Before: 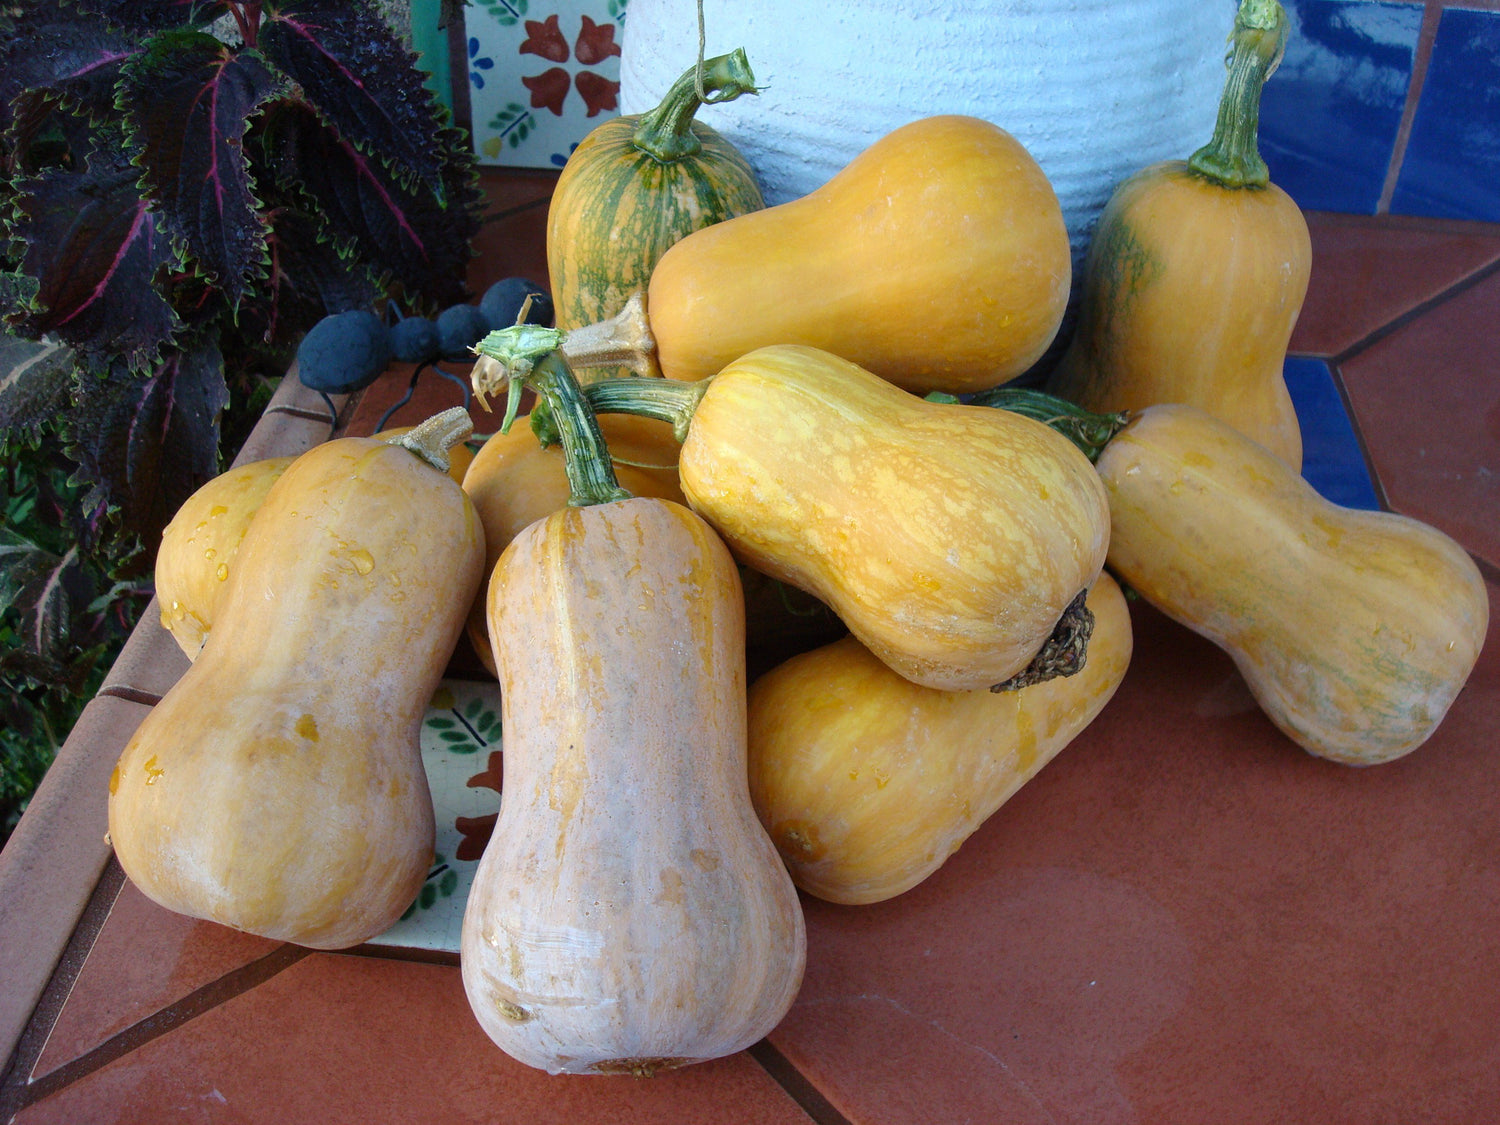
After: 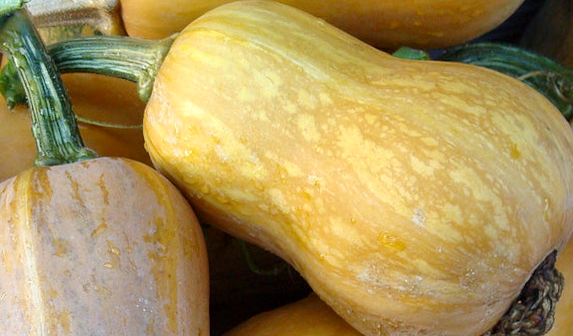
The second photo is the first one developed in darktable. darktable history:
crop: left 31.751%, top 32.172%, right 27.8%, bottom 35.83%
local contrast: mode bilateral grid, contrast 20, coarseness 50, detail 141%, midtone range 0.2
rotate and perspective: rotation 0.062°, lens shift (vertical) 0.115, lens shift (horizontal) -0.133, crop left 0.047, crop right 0.94, crop top 0.061, crop bottom 0.94
